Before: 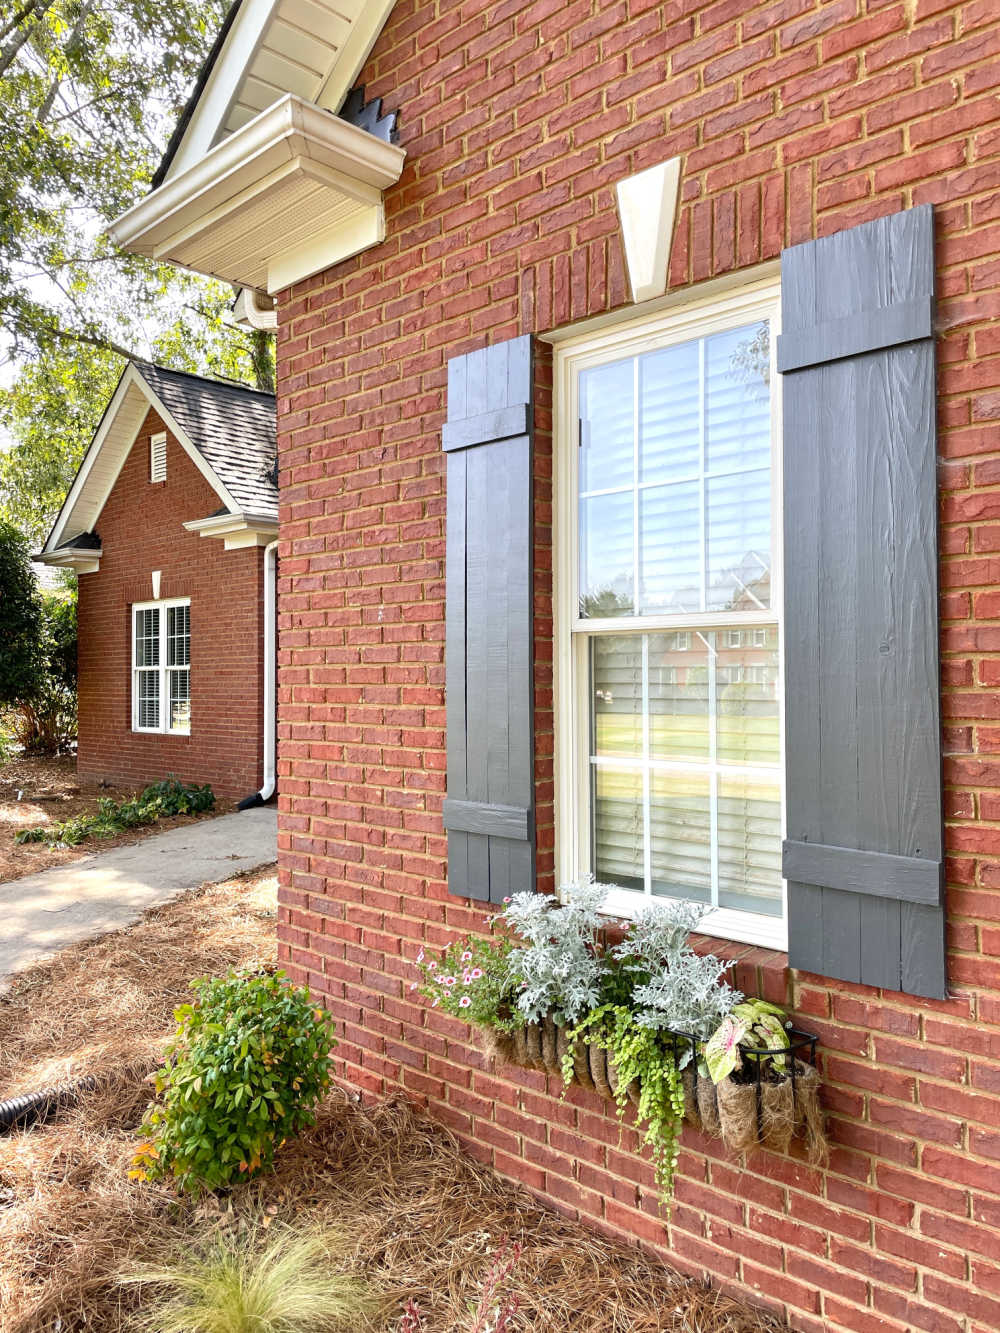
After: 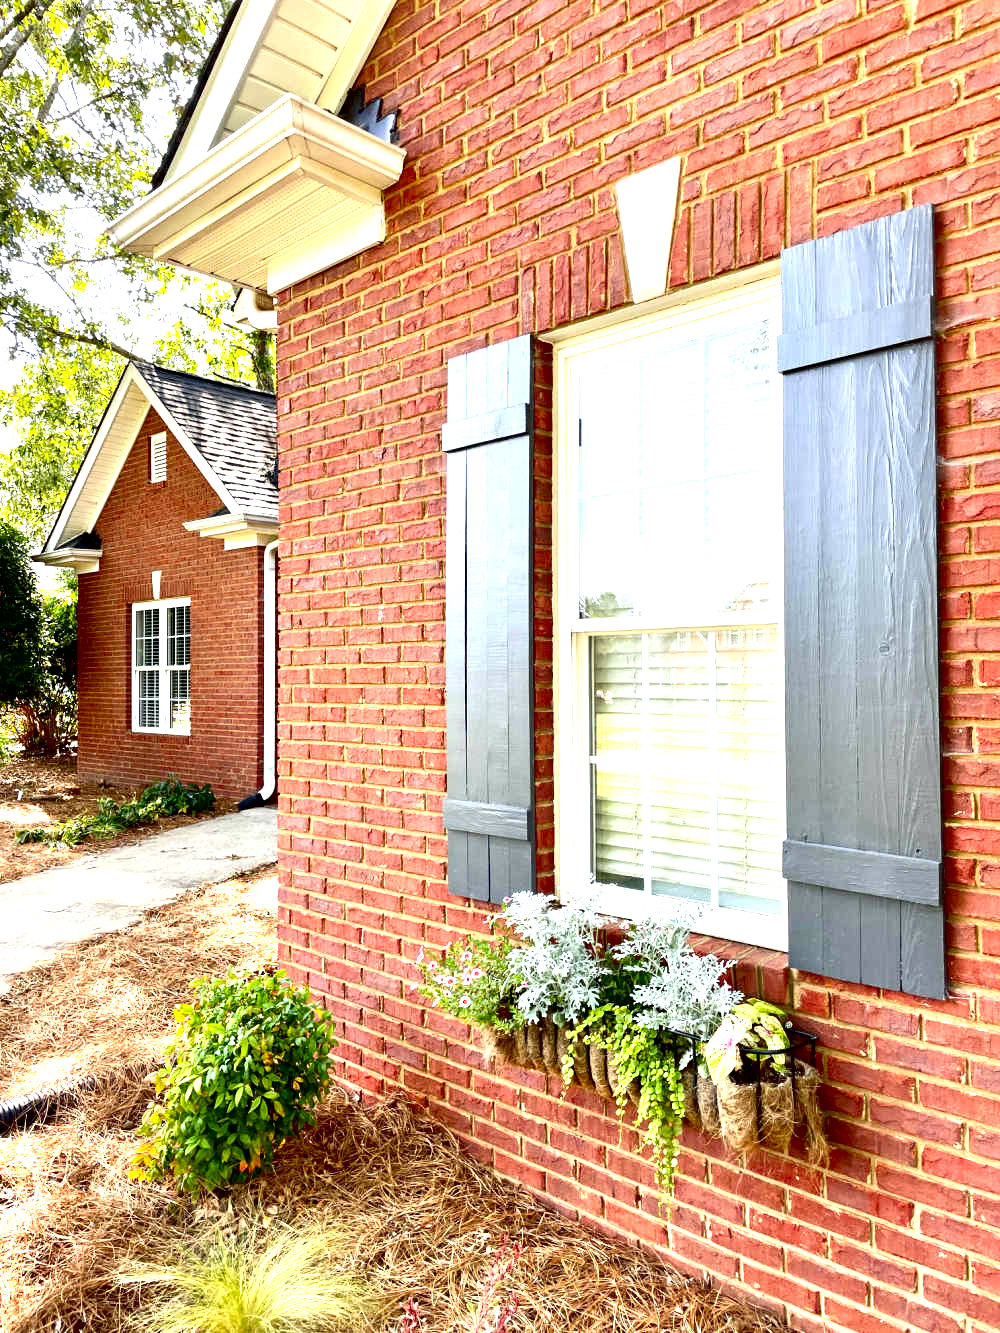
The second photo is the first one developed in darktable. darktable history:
local contrast: mode bilateral grid, contrast 10, coarseness 25, detail 115%, midtone range 0.2
exposure: black level correction 0.01, exposure 1 EV, compensate highlight preservation false
white balance: red 0.978, blue 0.999
contrast brightness saturation: contrast 0.12, brightness -0.12, saturation 0.2
